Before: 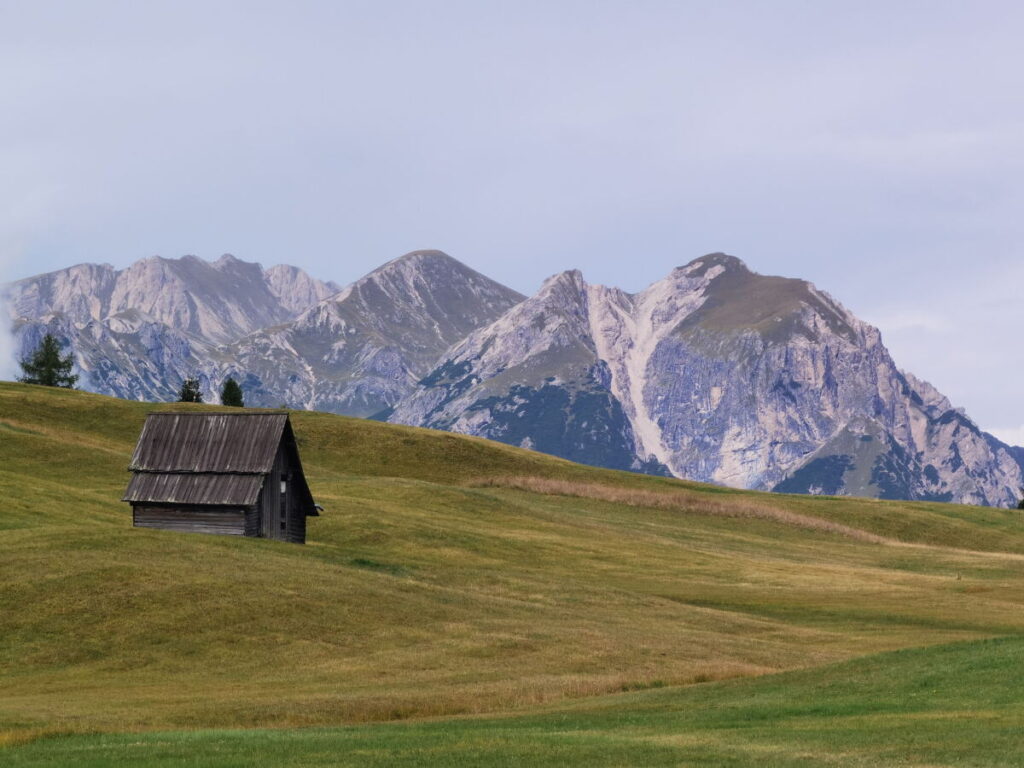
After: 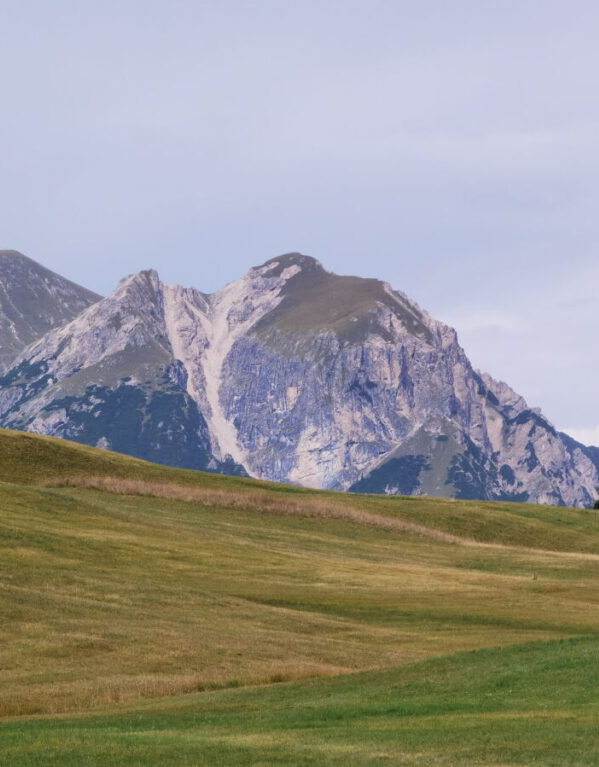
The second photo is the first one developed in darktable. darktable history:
crop: left 41.449%
